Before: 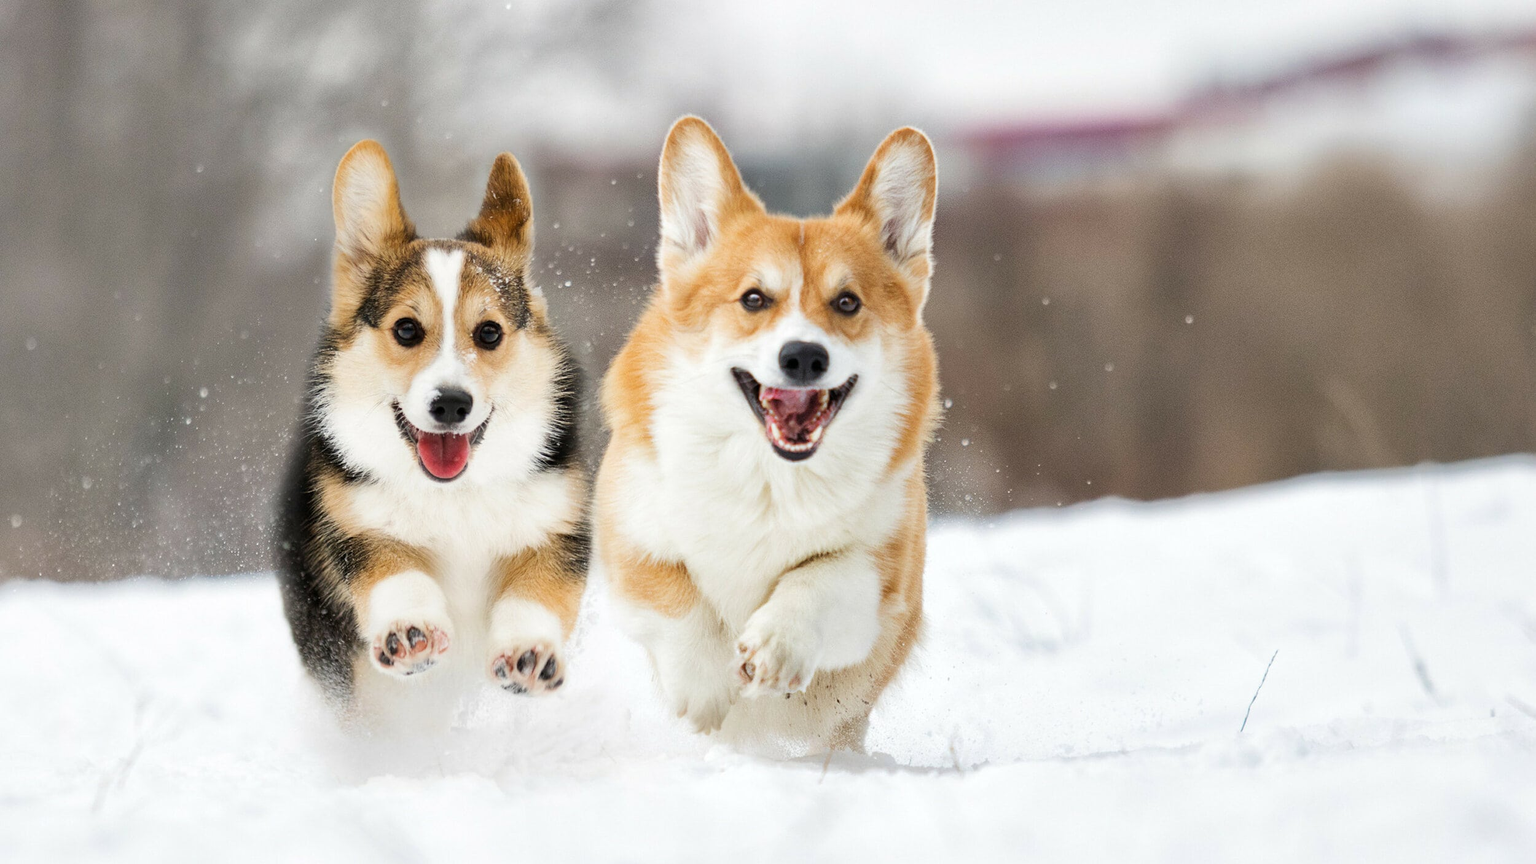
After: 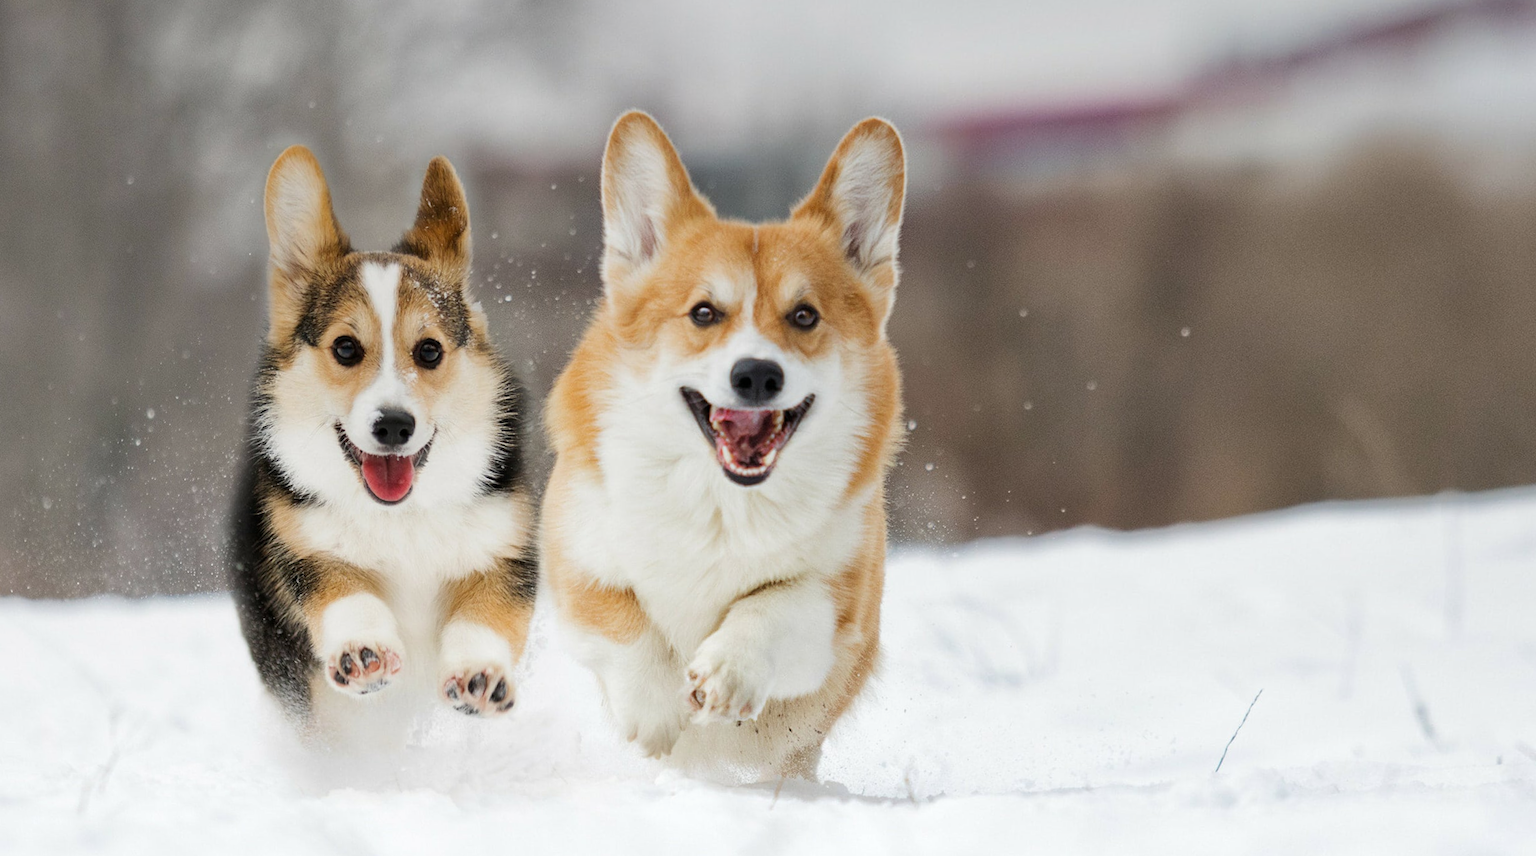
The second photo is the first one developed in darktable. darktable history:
rotate and perspective: rotation 0.062°, lens shift (vertical) 0.115, lens shift (horizontal) -0.133, crop left 0.047, crop right 0.94, crop top 0.061, crop bottom 0.94
graduated density: on, module defaults
